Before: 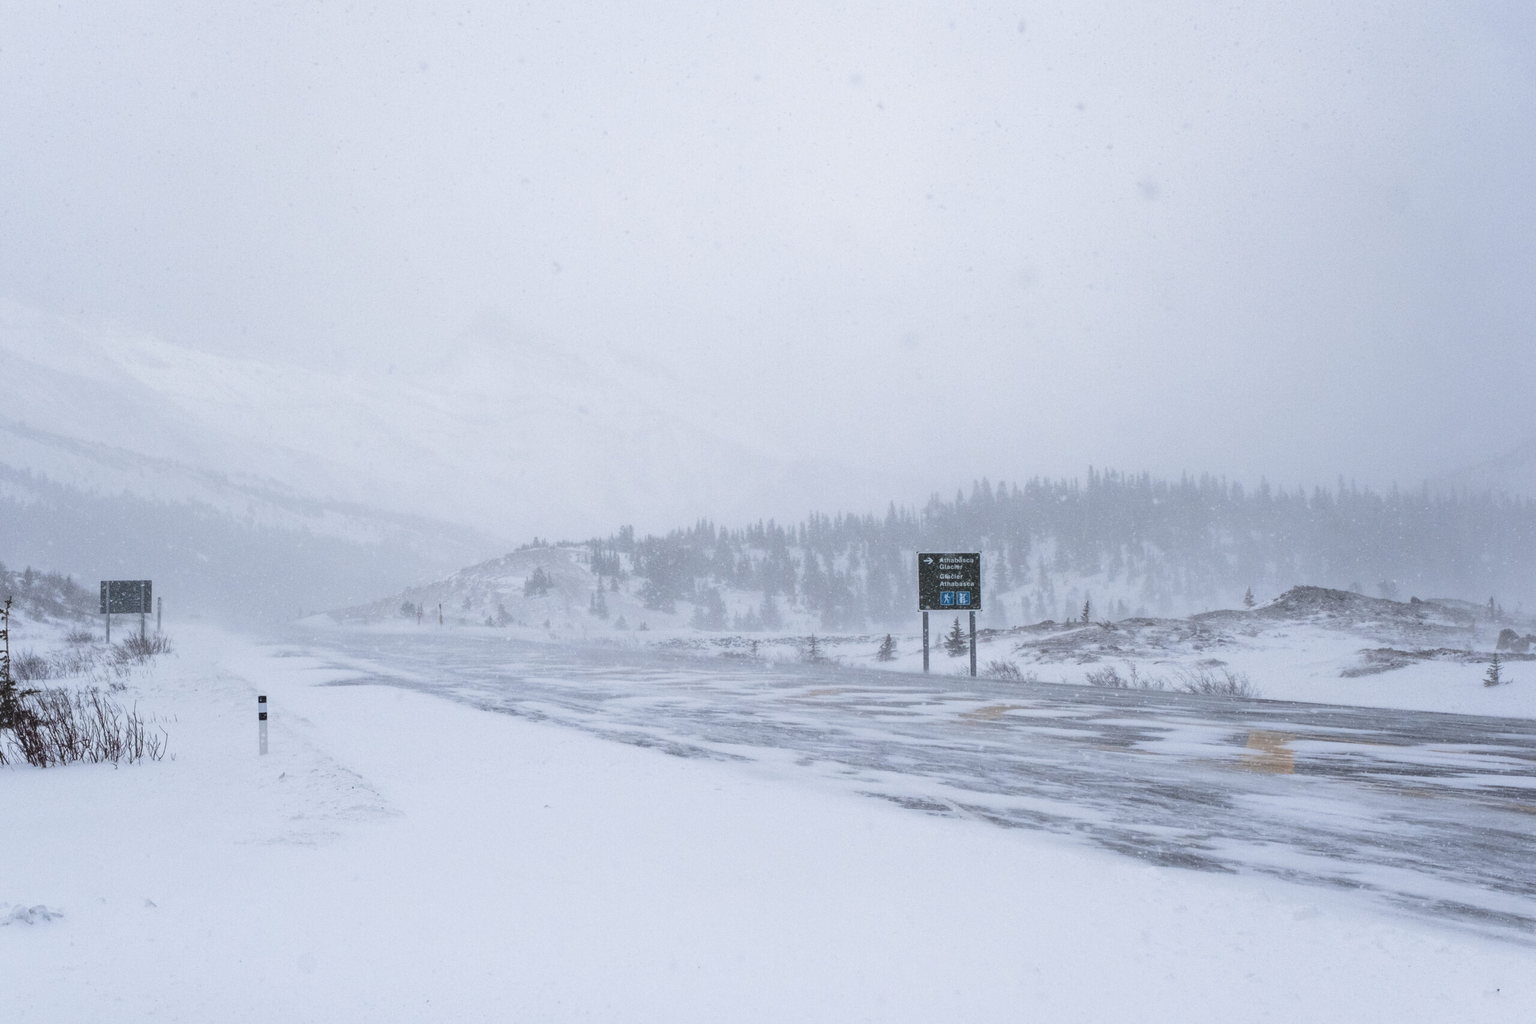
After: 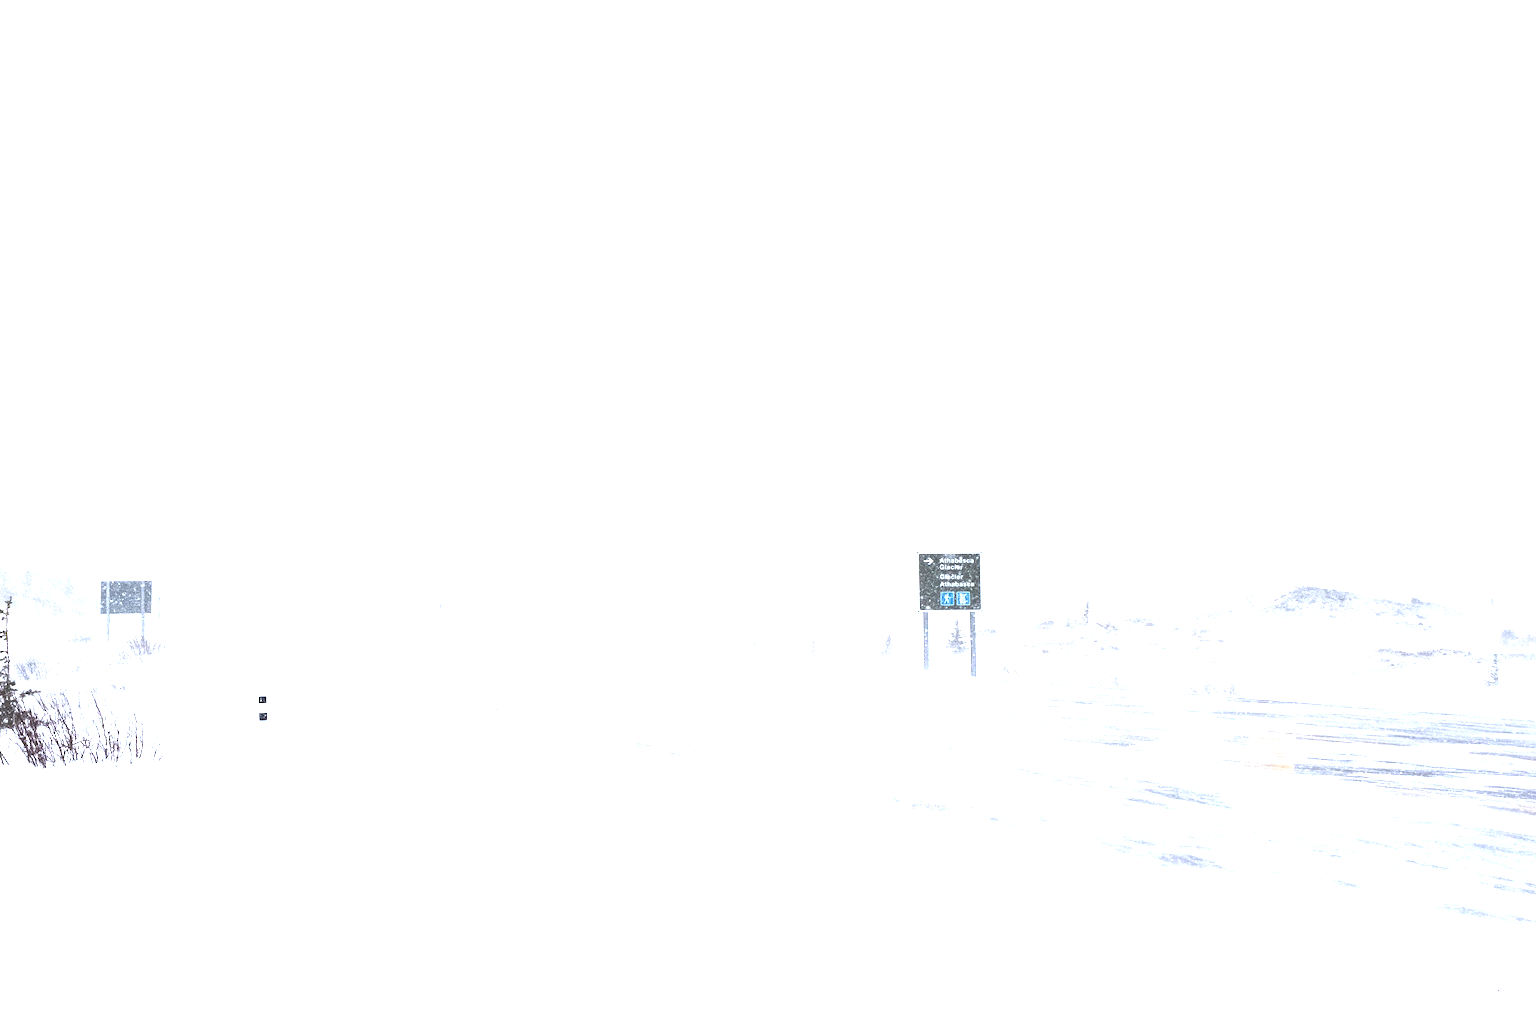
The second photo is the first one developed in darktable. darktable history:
exposure: exposure 2.189 EV, compensate exposure bias true, compensate highlight preservation false
